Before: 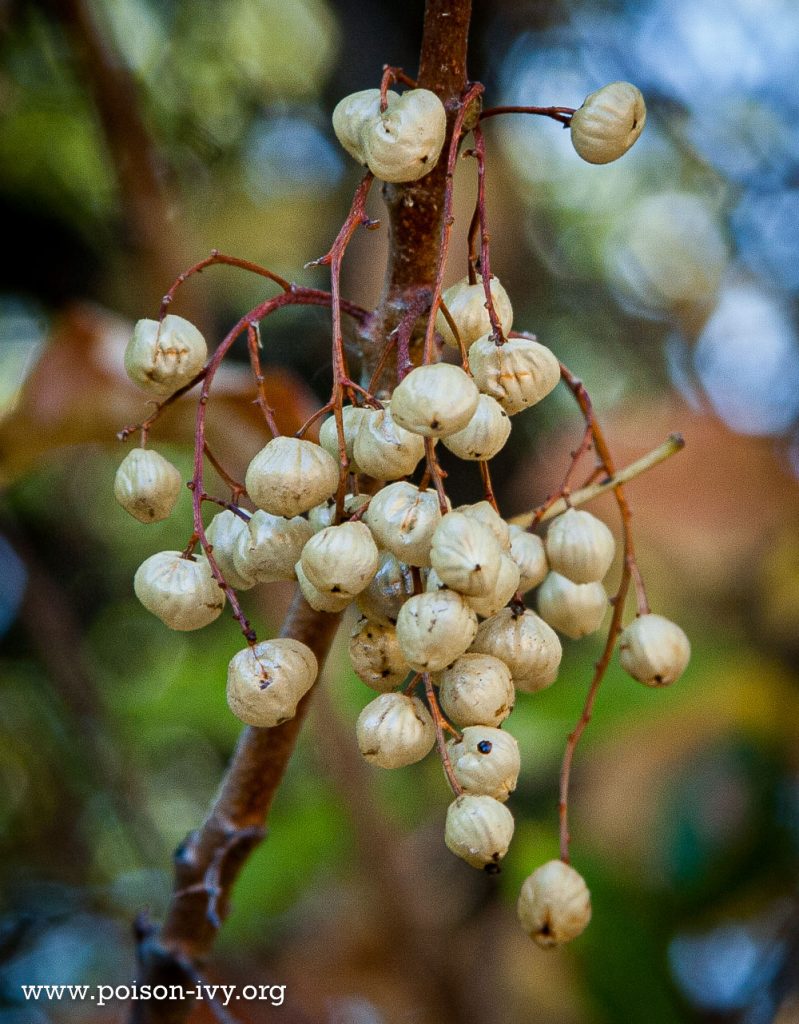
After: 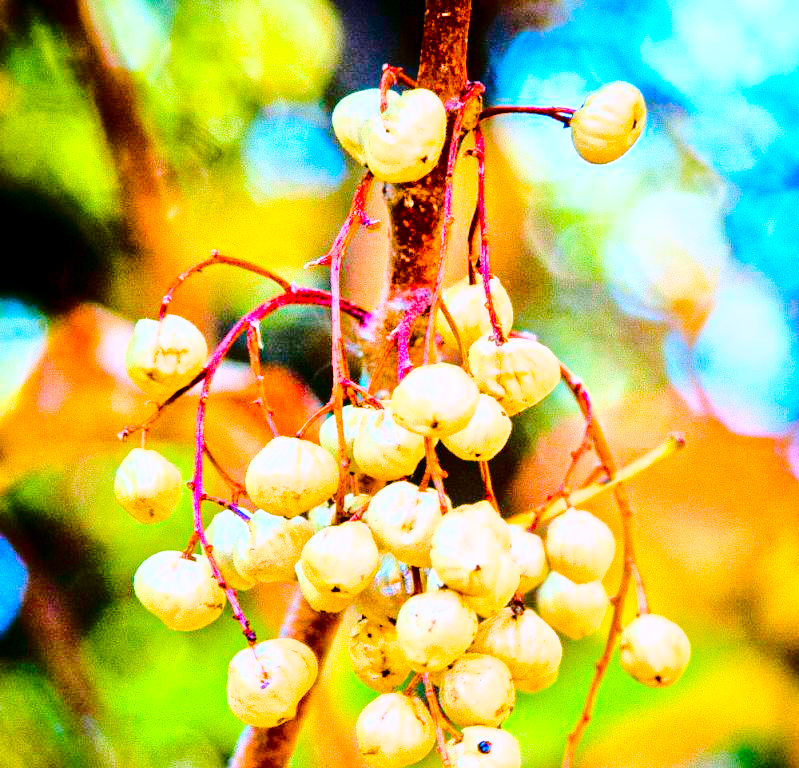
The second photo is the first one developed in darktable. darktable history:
contrast brightness saturation: contrast 0.19, brightness -0.24, saturation 0.11
exposure: exposure 0.367 EV, compensate highlight preservation false
crop: bottom 24.988%
white balance: red 1.05, blue 1.072
base curve: curves: ch0 [(0, 0) (0.025, 0.046) (0.112, 0.277) (0.467, 0.74) (0.814, 0.929) (1, 0.942)]
tone equalizer: -7 EV 0.15 EV, -6 EV 0.6 EV, -5 EV 1.15 EV, -4 EV 1.33 EV, -3 EV 1.15 EV, -2 EV 0.6 EV, -1 EV 0.15 EV, mask exposure compensation -0.5 EV
color balance rgb: linear chroma grading › global chroma 25%, perceptual saturation grading › global saturation 45%, perceptual saturation grading › highlights -50%, perceptual saturation grading › shadows 30%, perceptual brilliance grading › global brilliance 18%, global vibrance 40%
